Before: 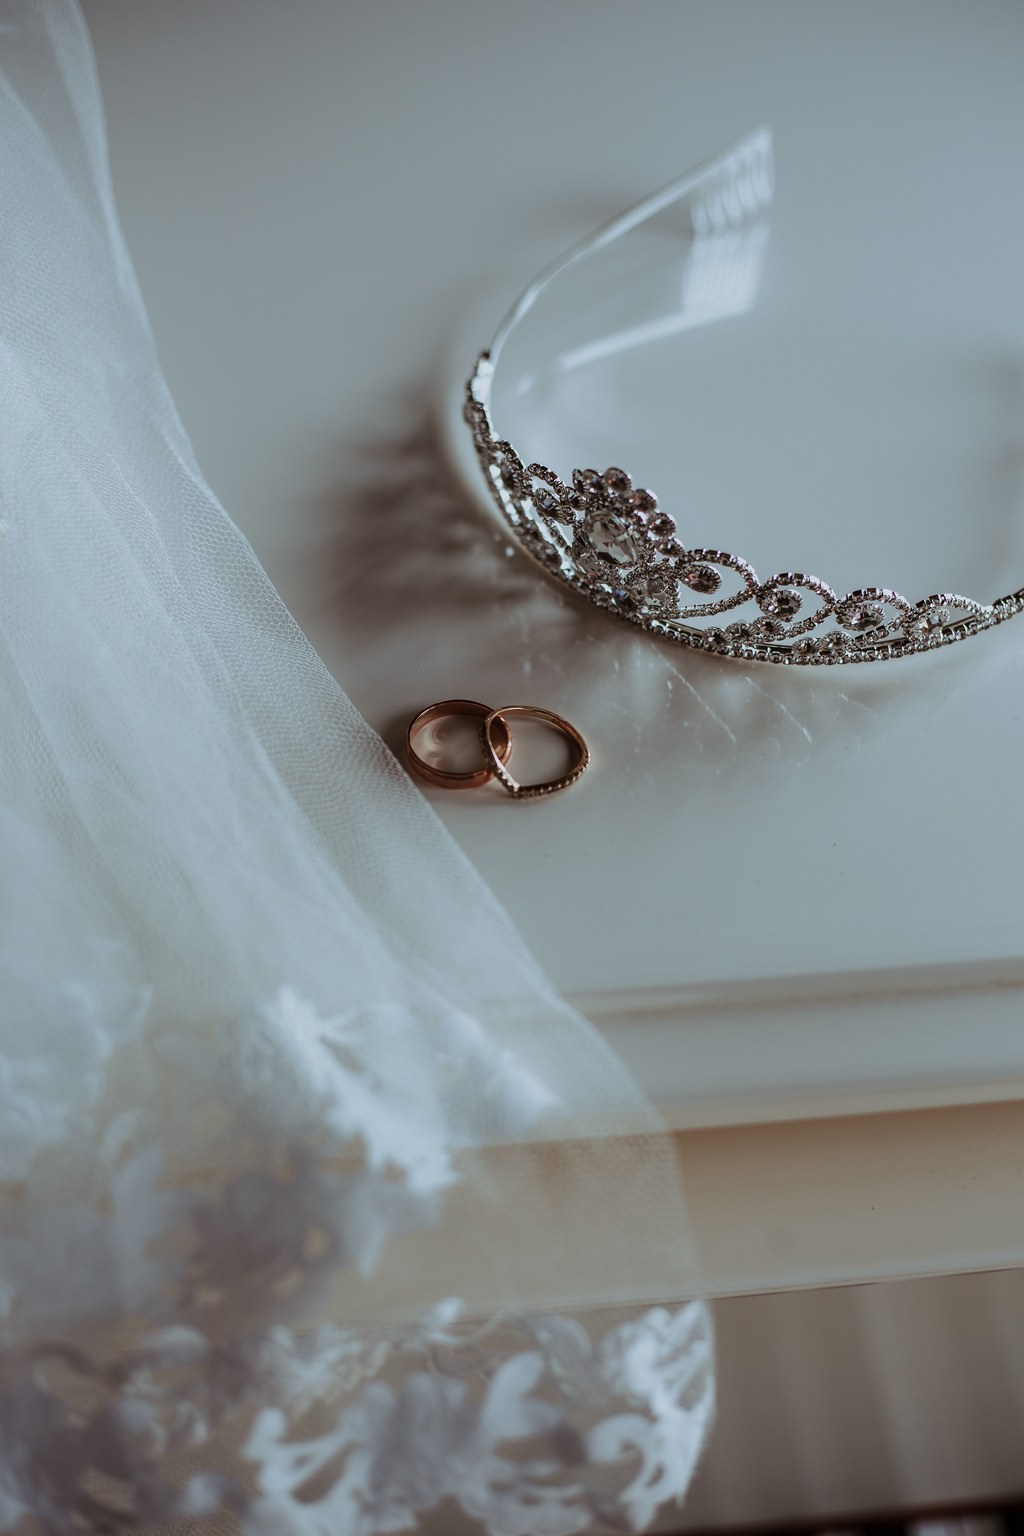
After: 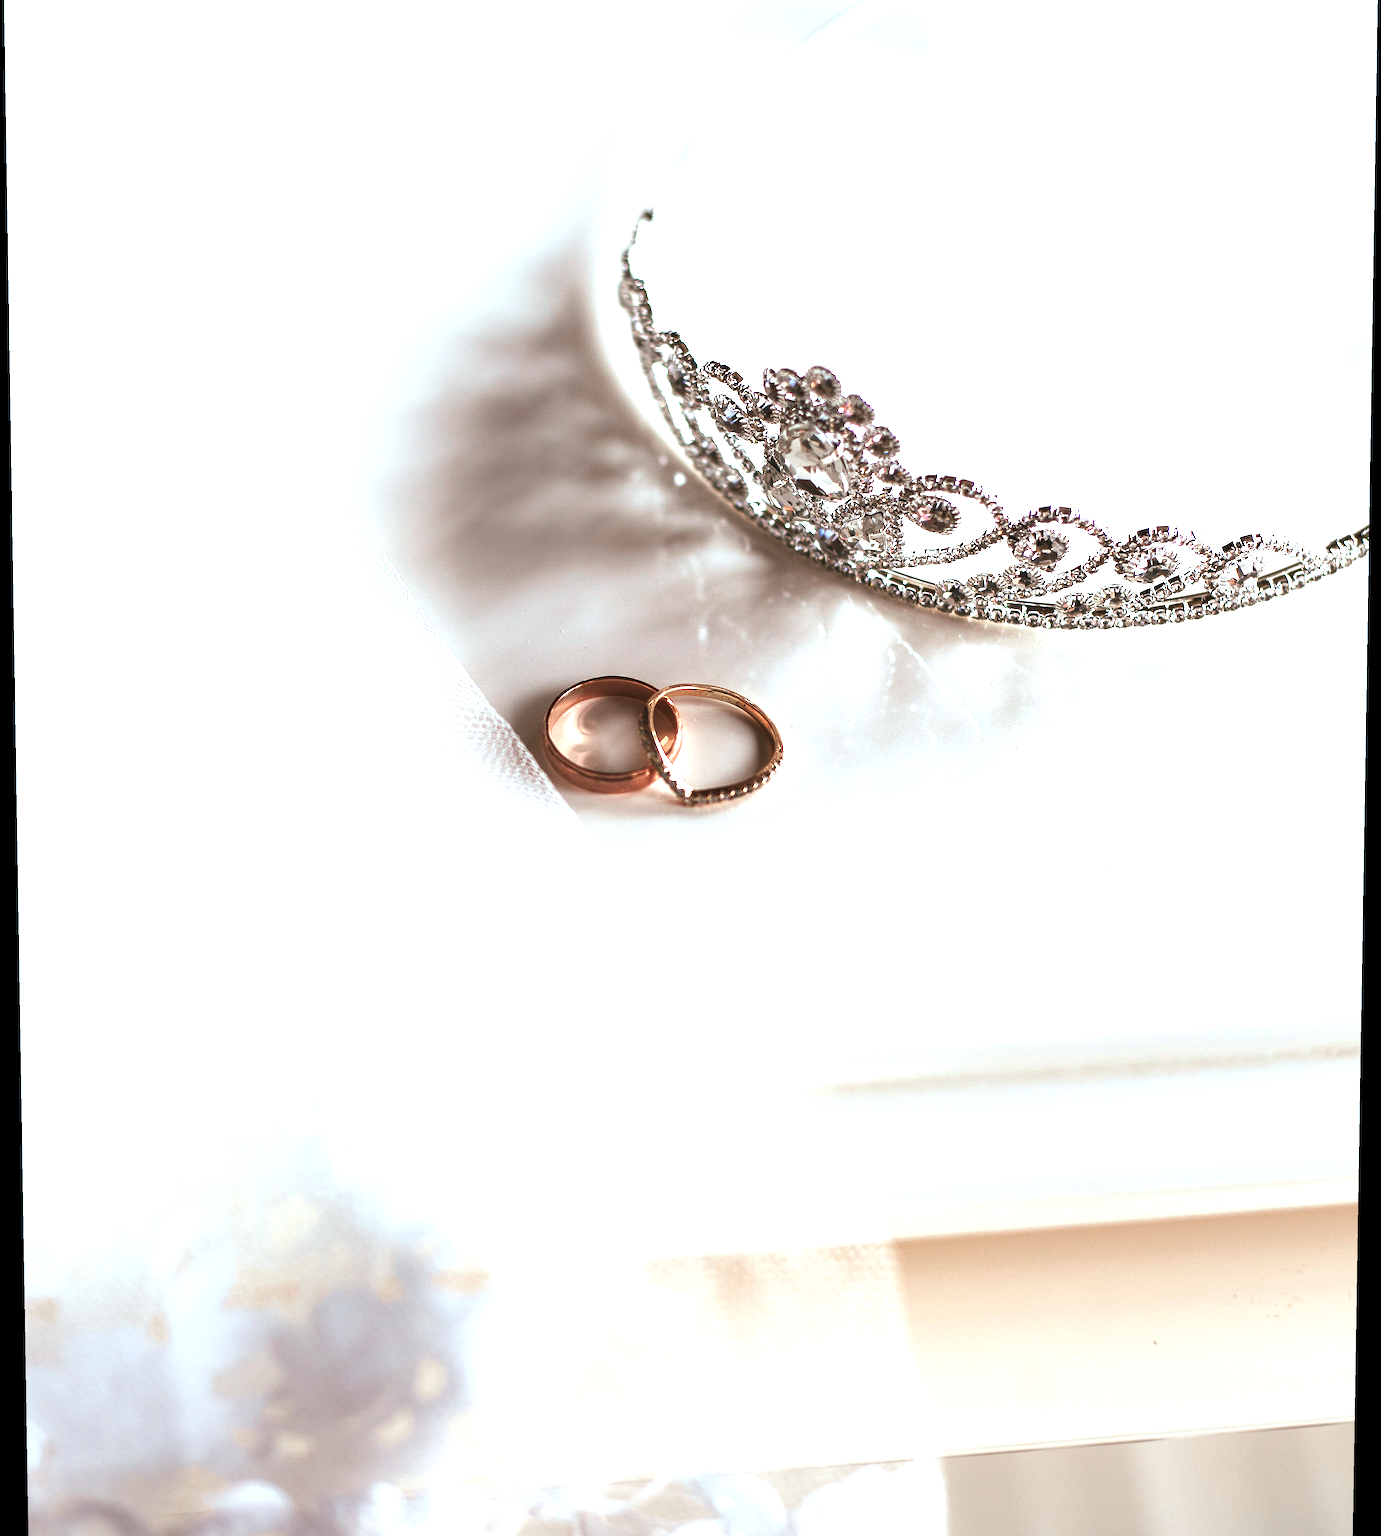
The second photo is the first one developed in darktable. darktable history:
exposure: exposure 2.207 EV, compensate highlight preservation false
white balance: red 0.988, blue 1.017
crop: top 13.819%, bottom 11.169%
contrast equalizer: y [[0.5, 0.5, 0.468, 0.5, 0.5, 0.5], [0.5 ×6], [0.5 ×6], [0 ×6], [0 ×6]]
rotate and perspective: lens shift (vertical) 0.048, lens shift (horizontal) -0.024, automatic cropping off
